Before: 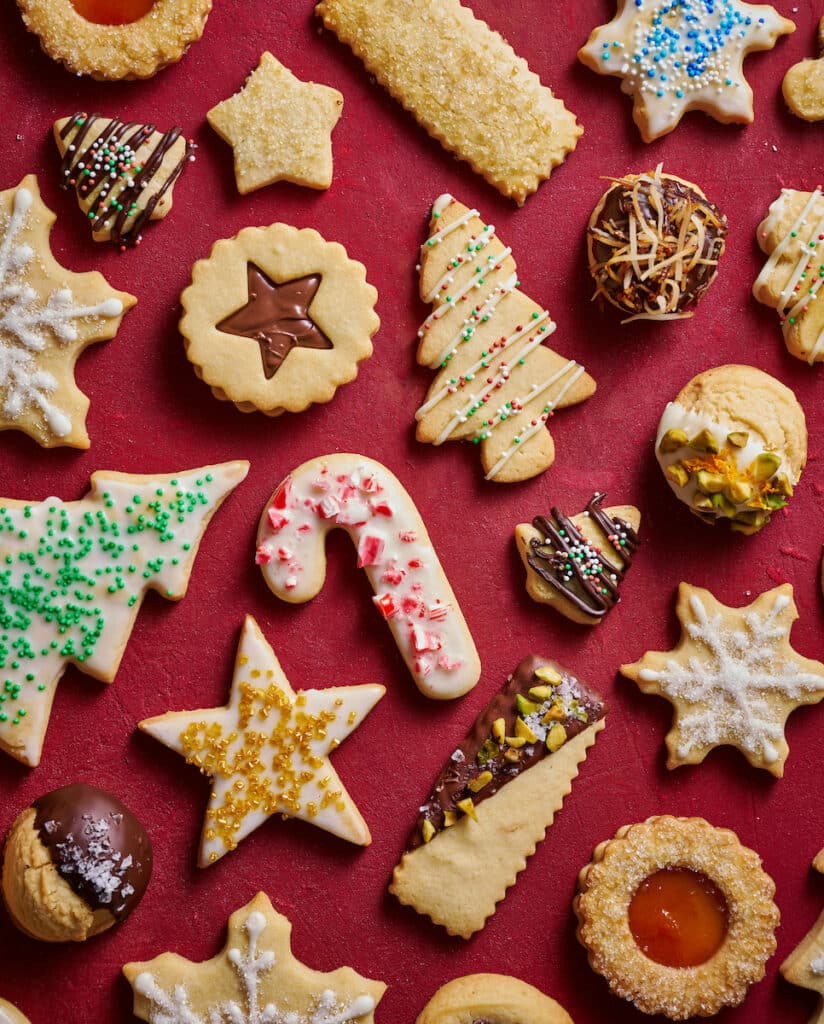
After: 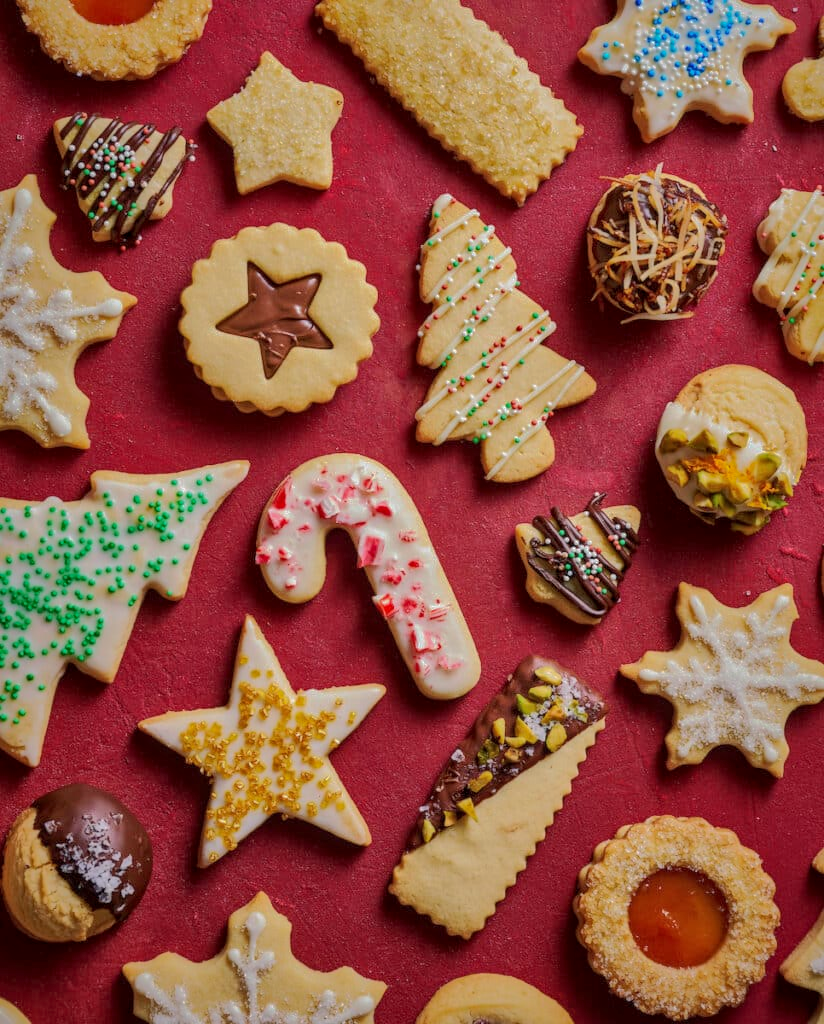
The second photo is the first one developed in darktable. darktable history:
shadows and highlights: shadows 38.74, highlights -73.86
local contrast: on, module defaults
